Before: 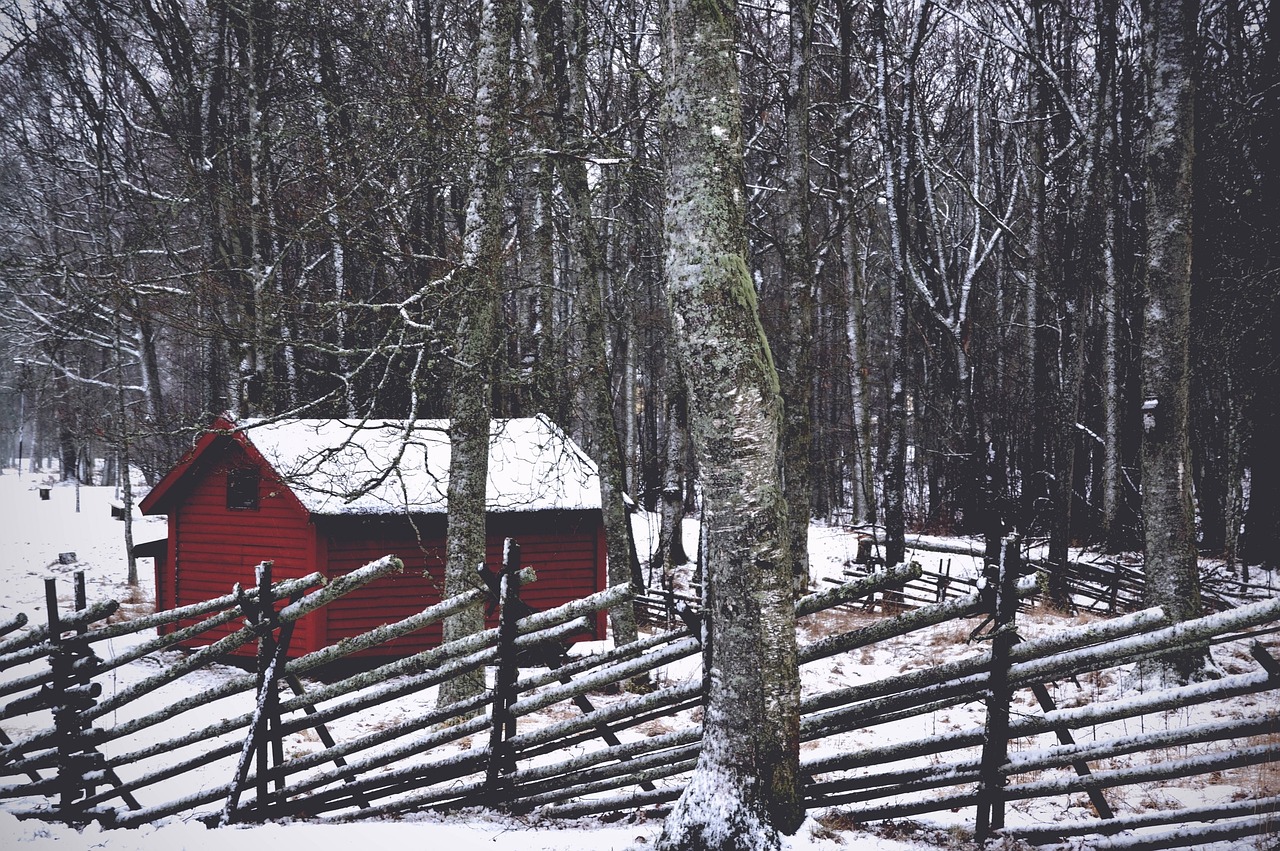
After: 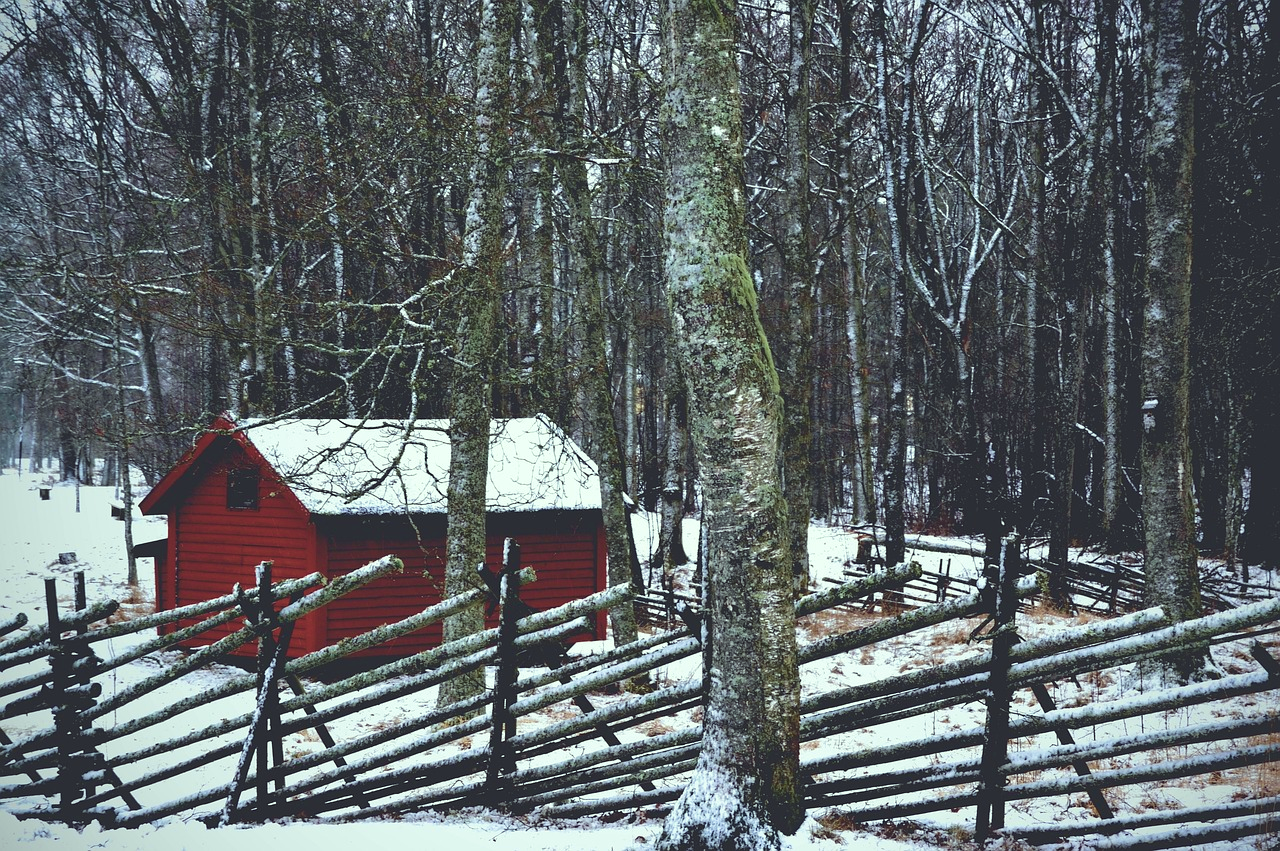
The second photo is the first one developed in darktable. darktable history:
color correction: highlights a* -7.98, highlights b* 3.55
velvia: strength 44.35%
